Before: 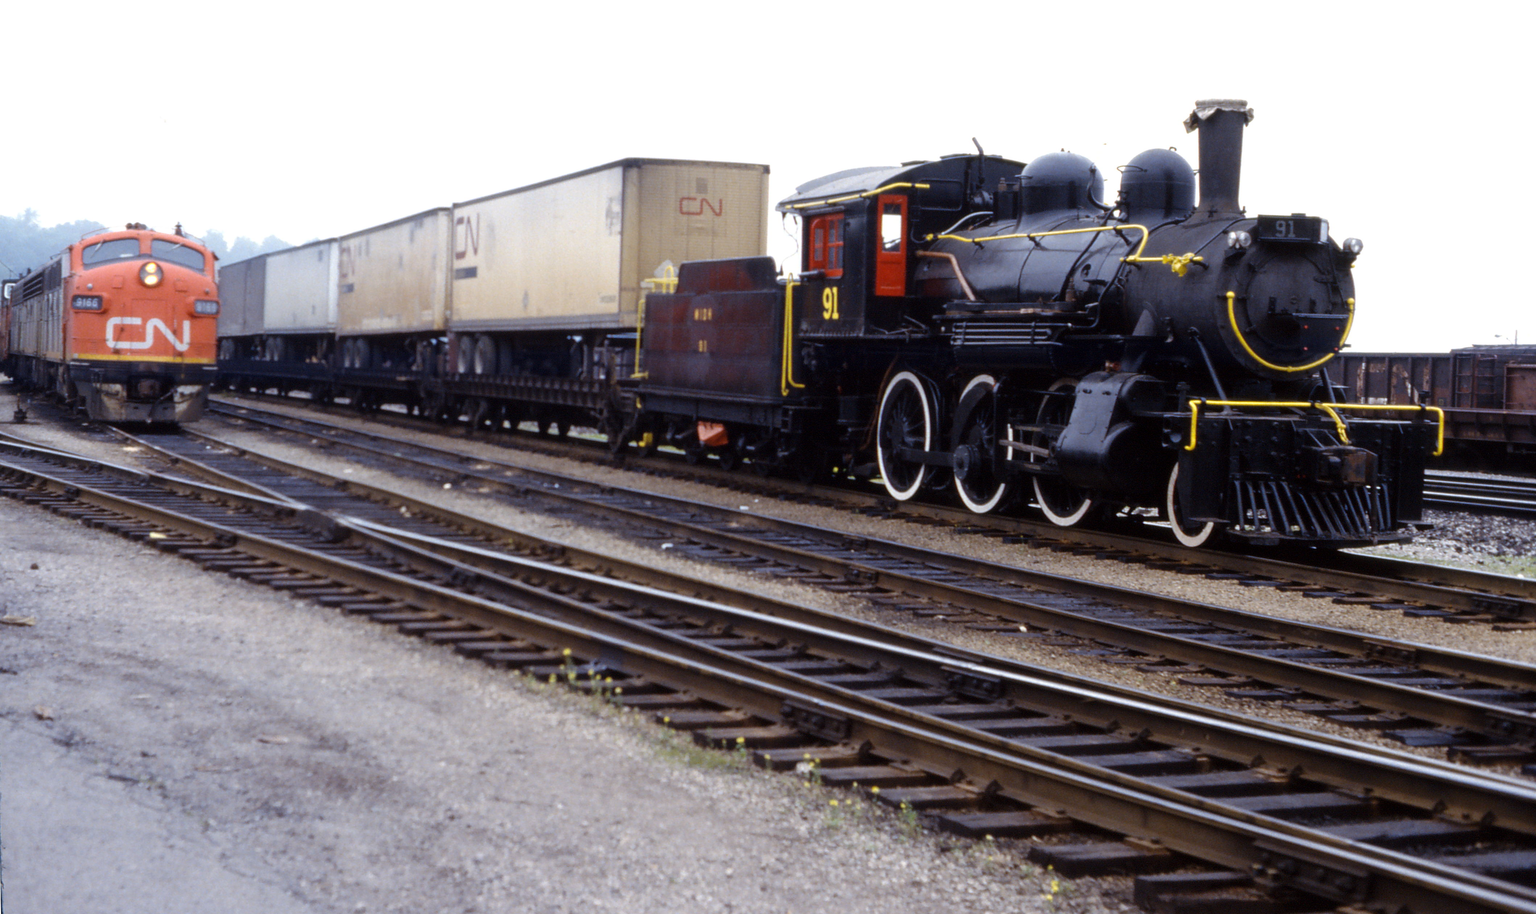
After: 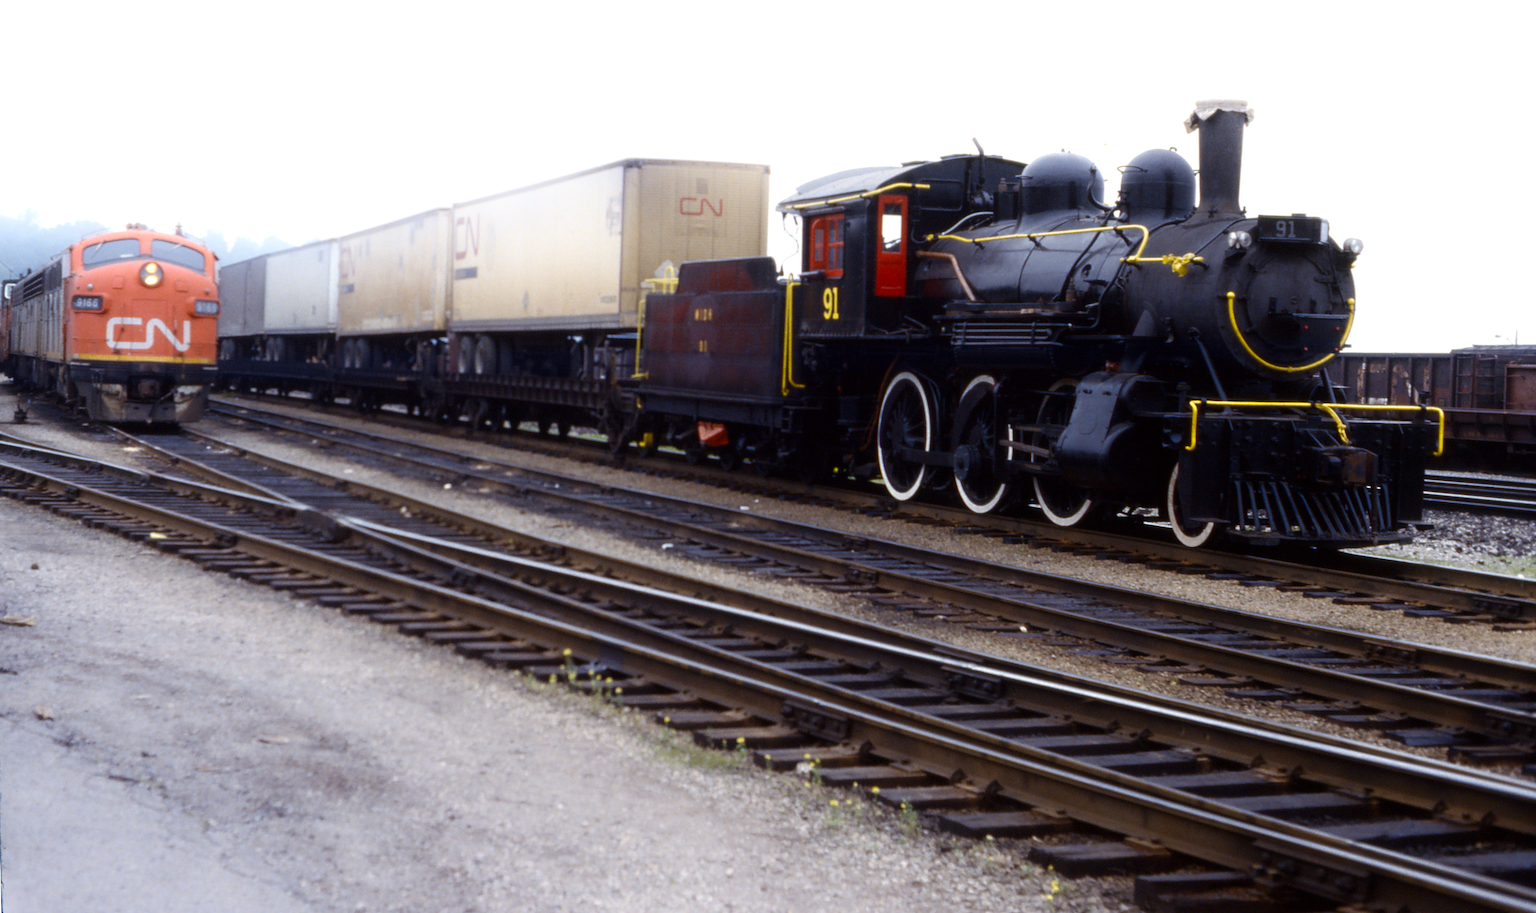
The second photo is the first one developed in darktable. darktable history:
shadows and highlights: shadows -40.68, highlights 64.66, soften with gaussian
